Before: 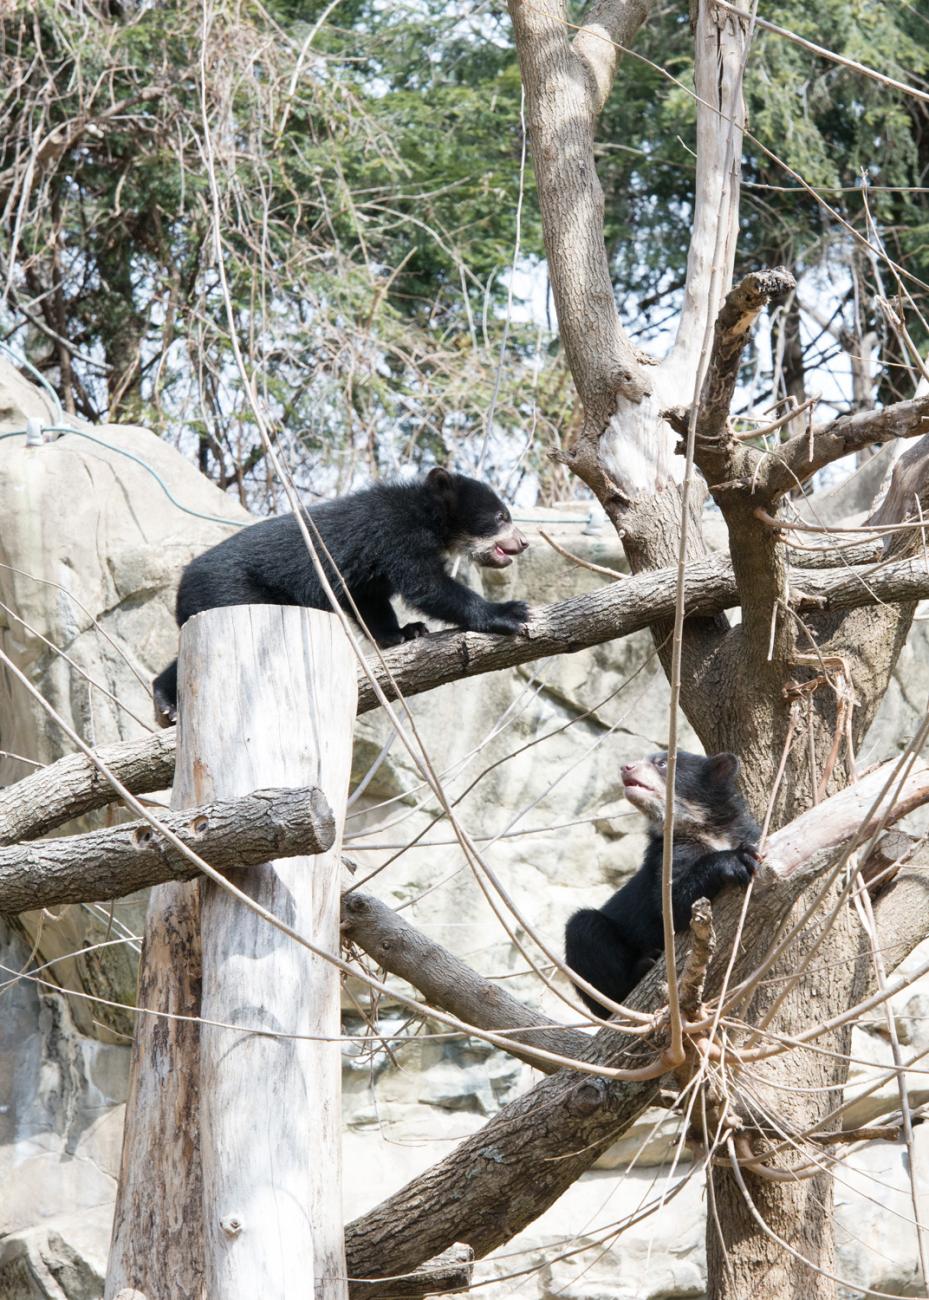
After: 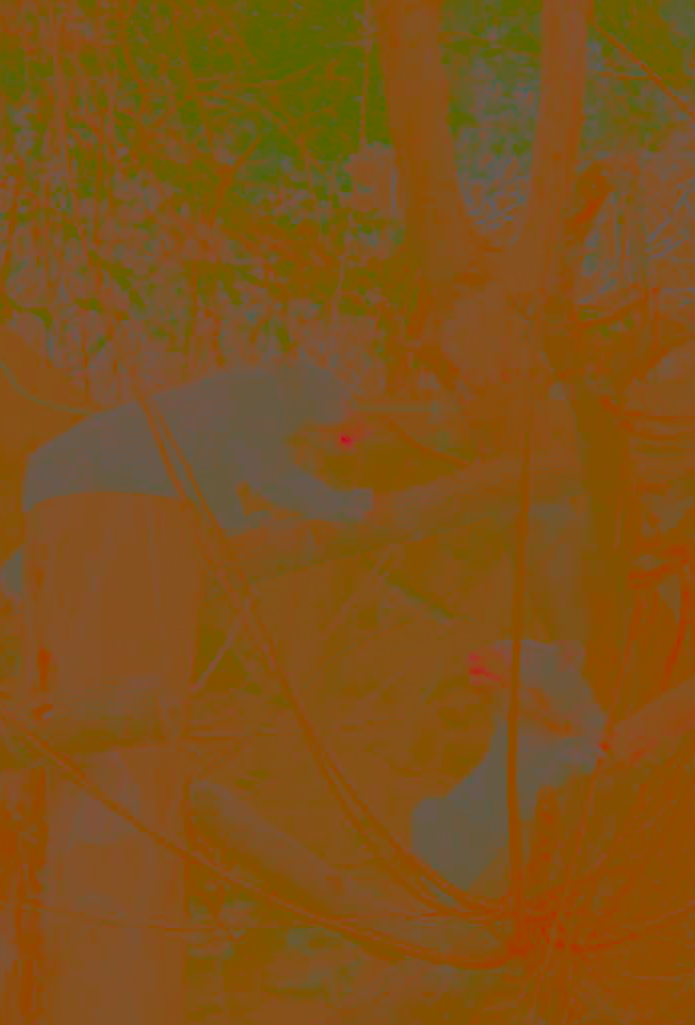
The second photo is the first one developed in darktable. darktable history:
local contrast: on, module defaults
crop: left 16.768%, top 8.653%, right 8.362%, bottom 12.485%
exposure: black level correction 0.001, exposure 0.14 EV, compensate highlight preservation false
color correction: highlights a* -5.3, highlights b* 9.8, shadows a* 9.8, shadows b* 24.26
contrast brightness saturation: contrast -0.99, brightness -0.17, saturation 0.75
white balance: red 1.127, blue 0.943
